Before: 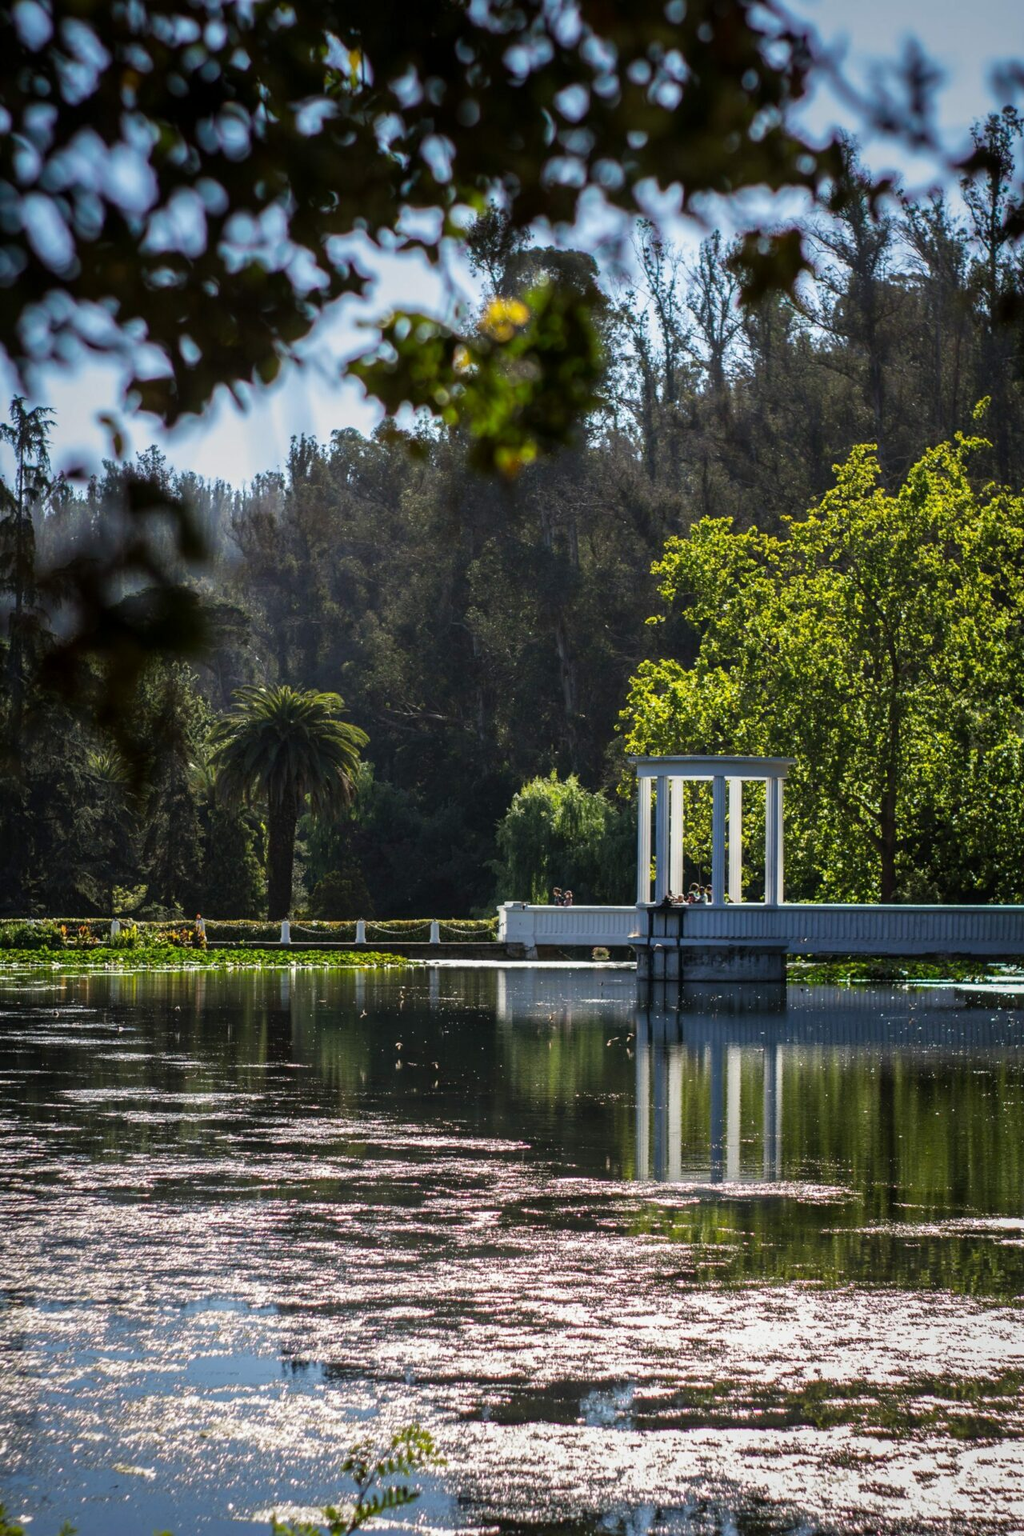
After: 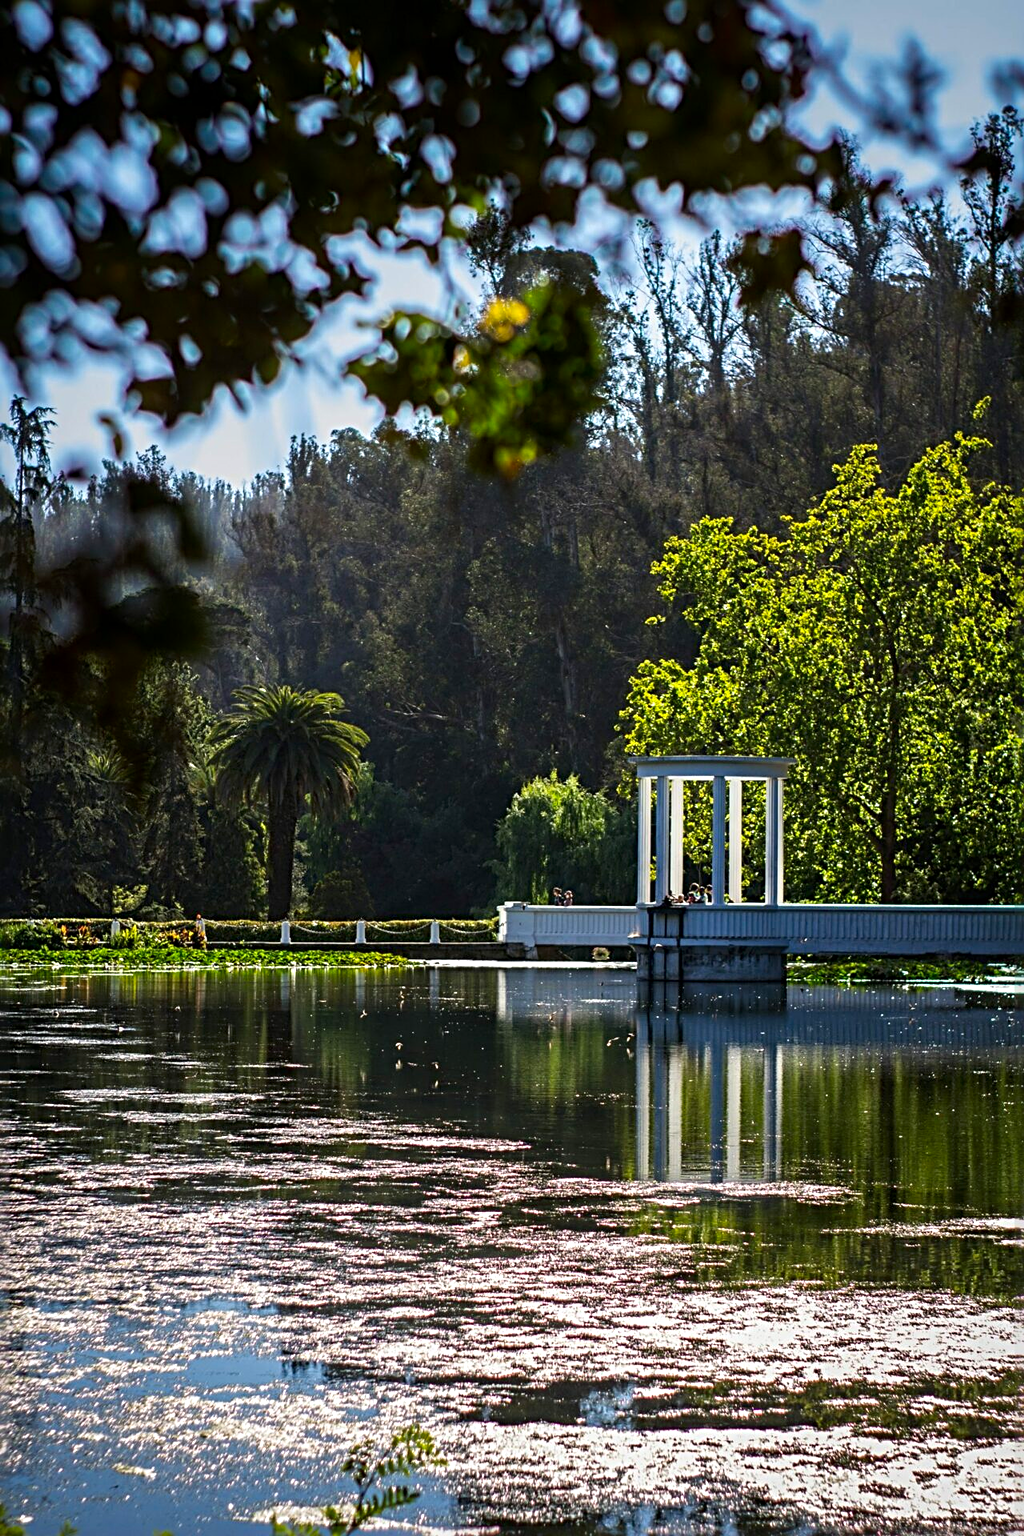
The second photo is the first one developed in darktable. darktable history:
contrast brightness saturation: contrast 0.09, saturation 0.28
sharpen: radius 4.883
